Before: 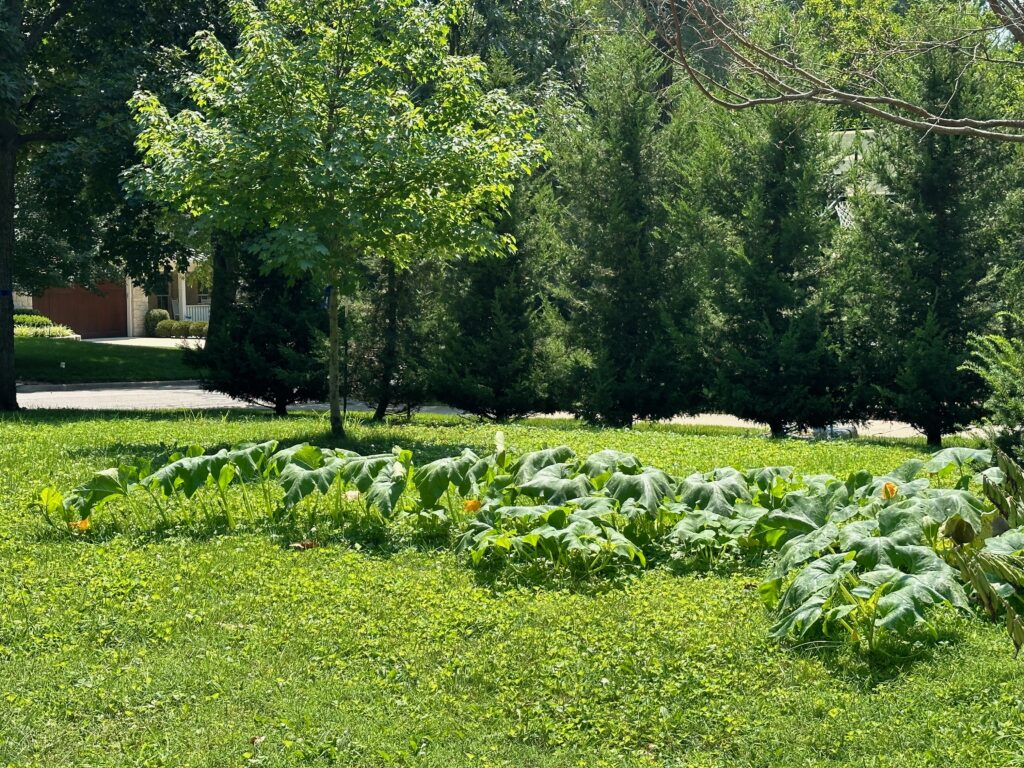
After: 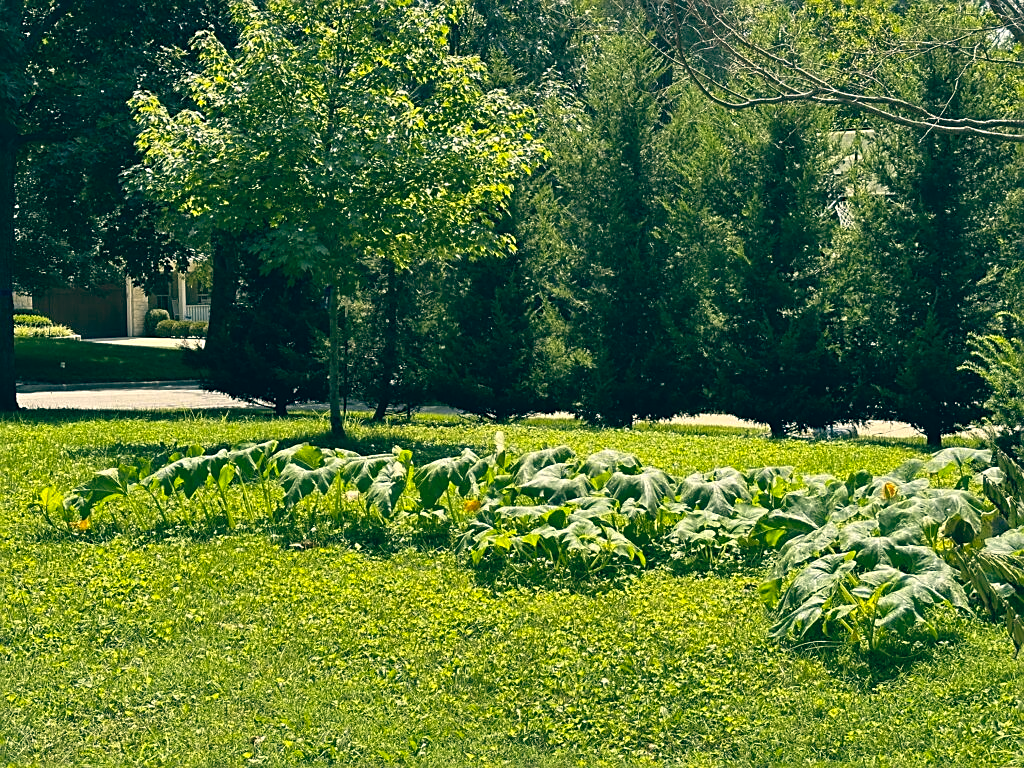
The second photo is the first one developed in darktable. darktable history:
color balance: lift [1.005, 0.99, 1.007, 1.01], gamma [1, 0.979, 1.011, 1.021], gain [0.923, 1.098, 1.025, 0.902], input saturation 90.45%, contrast 7.73%, output saturation 105.91%
sharpen: on, module defaults
color contrast: green-magenta contrast 0.8, blue-yellow contrast 1.1, unbound 0
